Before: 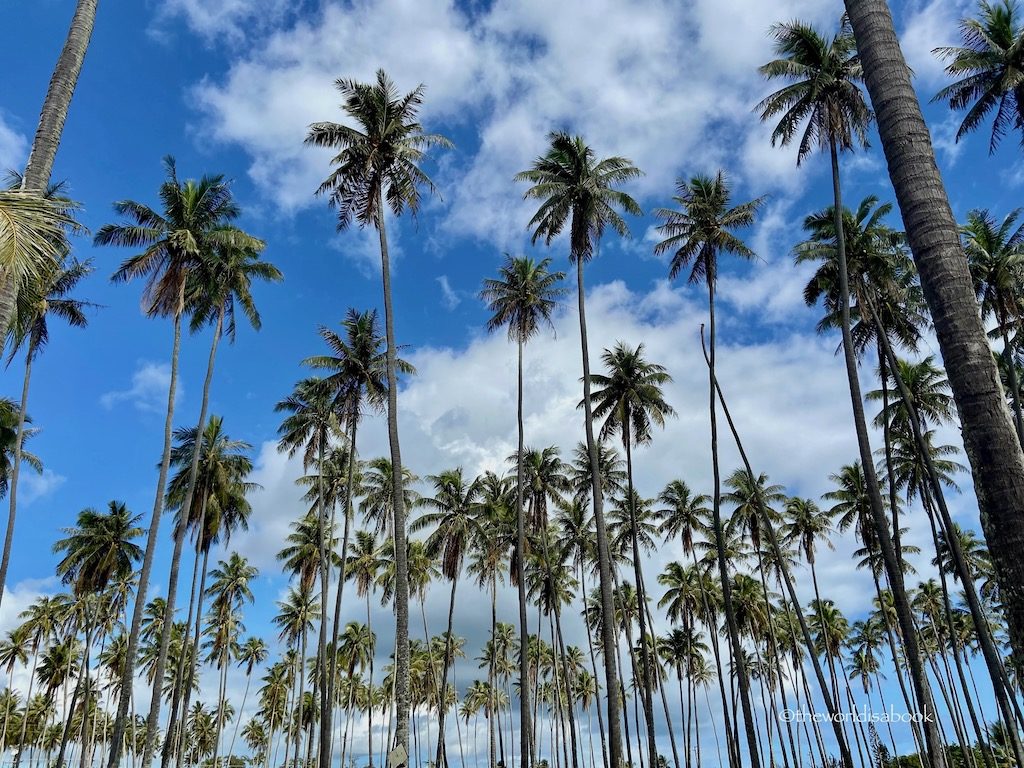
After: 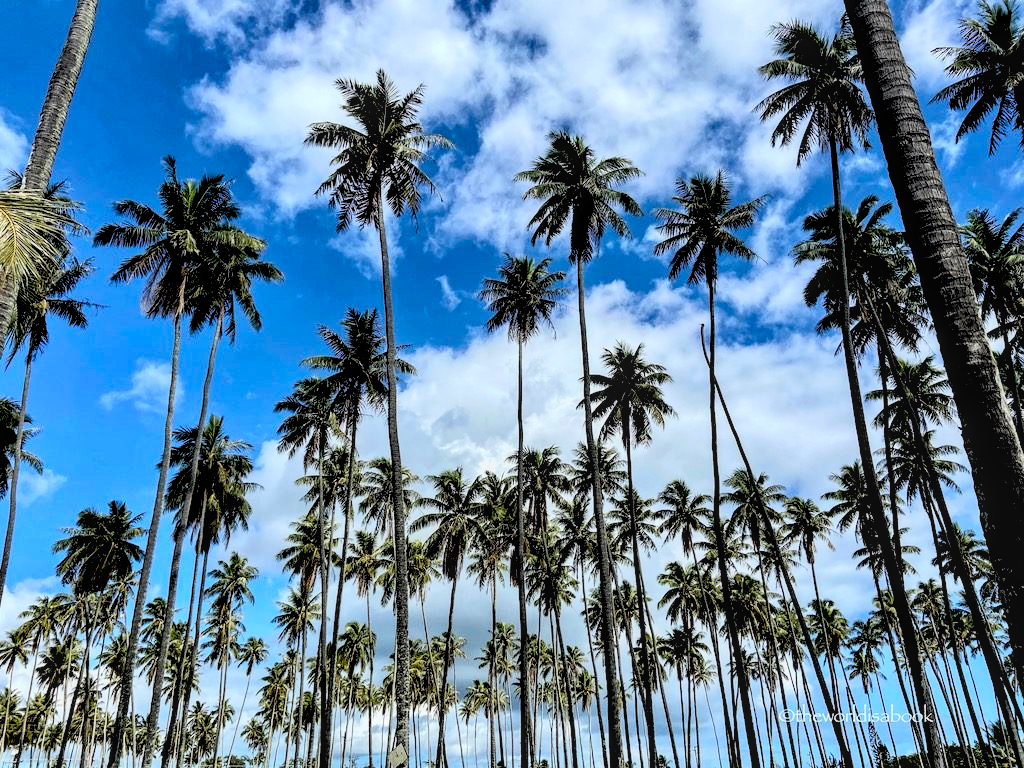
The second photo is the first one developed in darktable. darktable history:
rgb levels: levels [[0.034, 0.472, 0.904], [0, 0.5, 1], [0, 0.5, 1]]
local contrast: on, module defaults
exposure: black level correction 0.004, exposure 0.014 EV, compensate highlight preservation false
contrast brightness saturation: contrast 0.2, brightness 0.16, saturation 0.22
